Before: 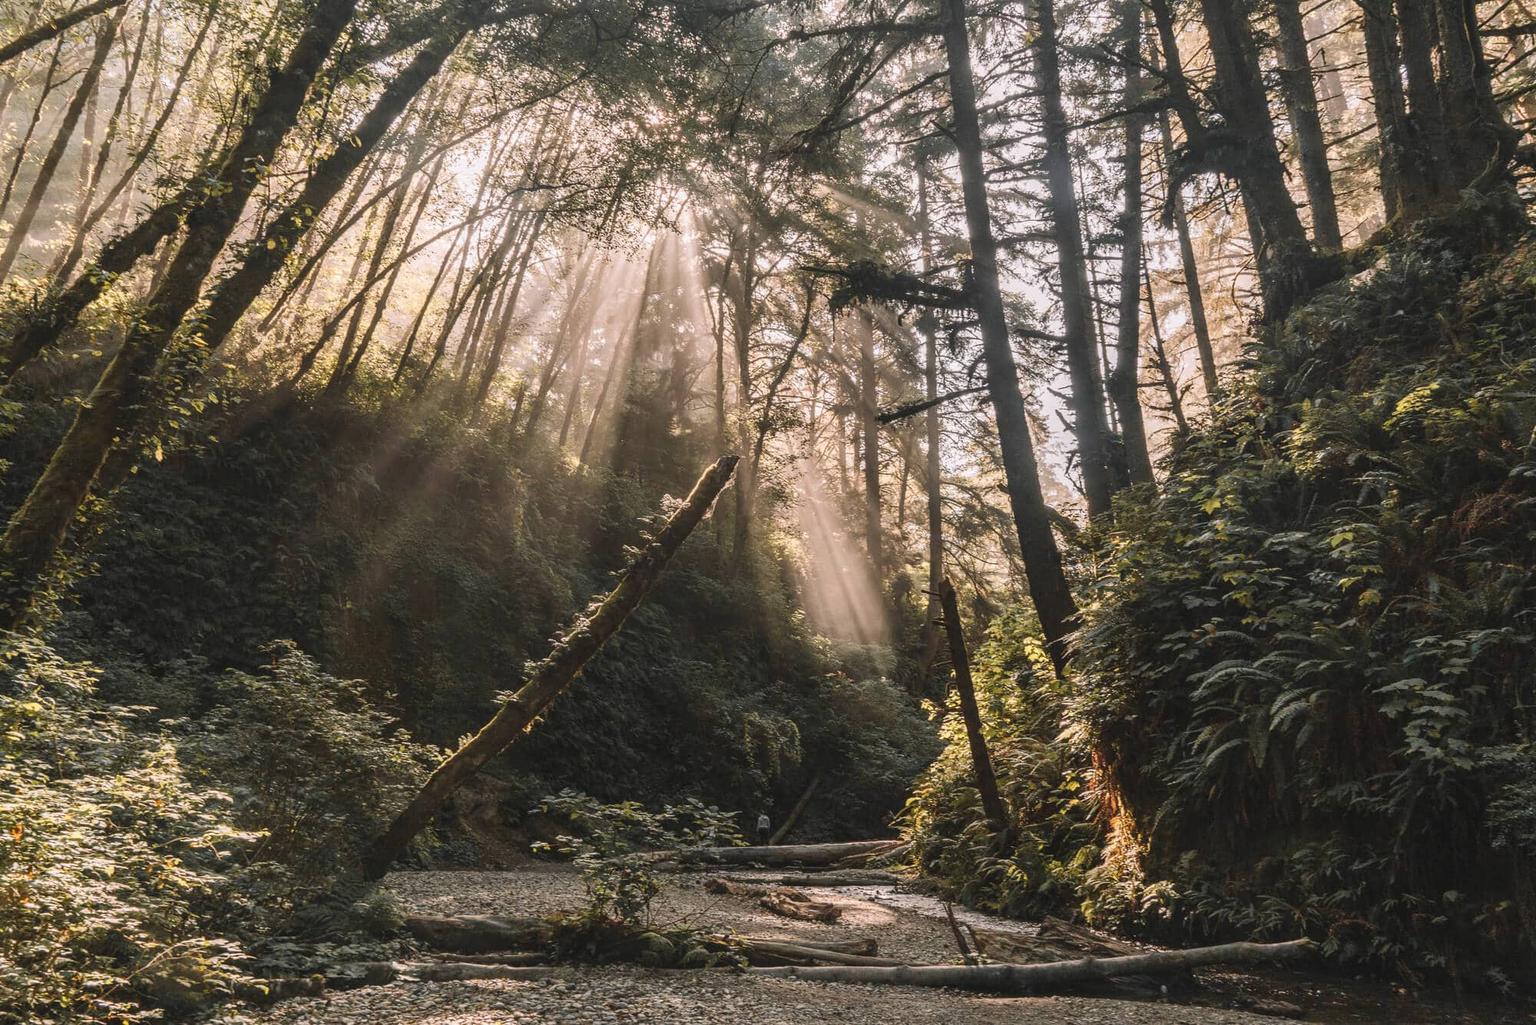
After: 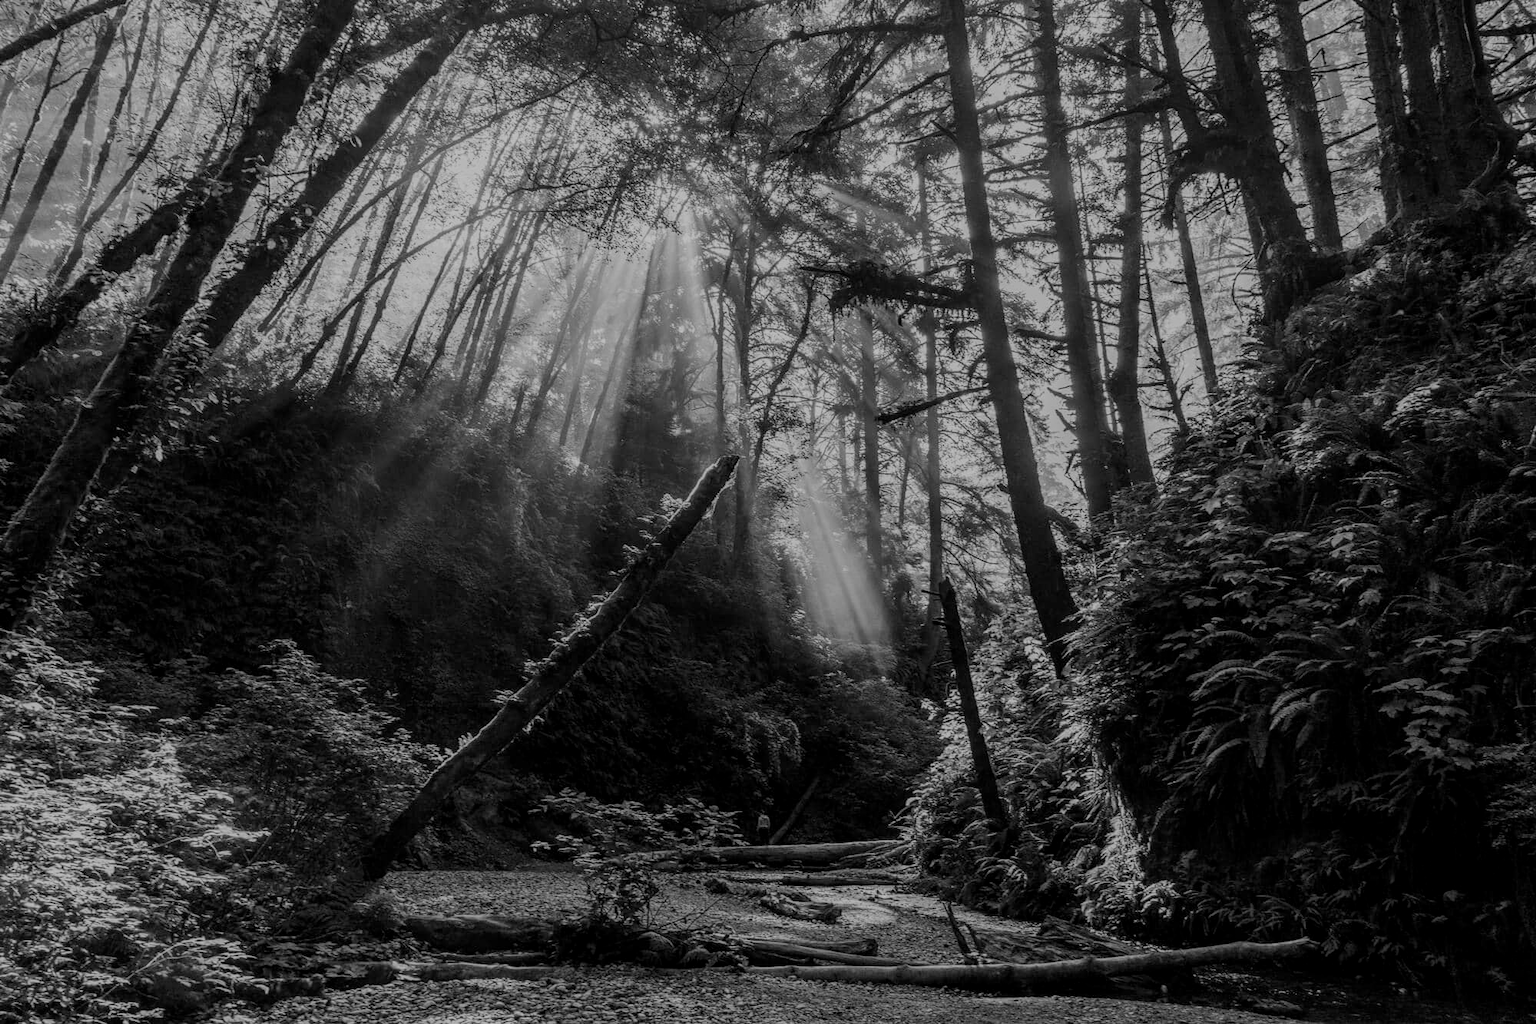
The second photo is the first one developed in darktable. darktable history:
local contrast: on, module defaults
filmic rgb: black relative exposure -7.65 EV, white relative exposure 4.56 EV, hardness 3.61, color science v6 (2022)
bloom: on, module defaults
monochrome: a 73.58, b 64.21
exposure: black level correction 0, exposure -0.721 EV, compensate highlight preservation false
